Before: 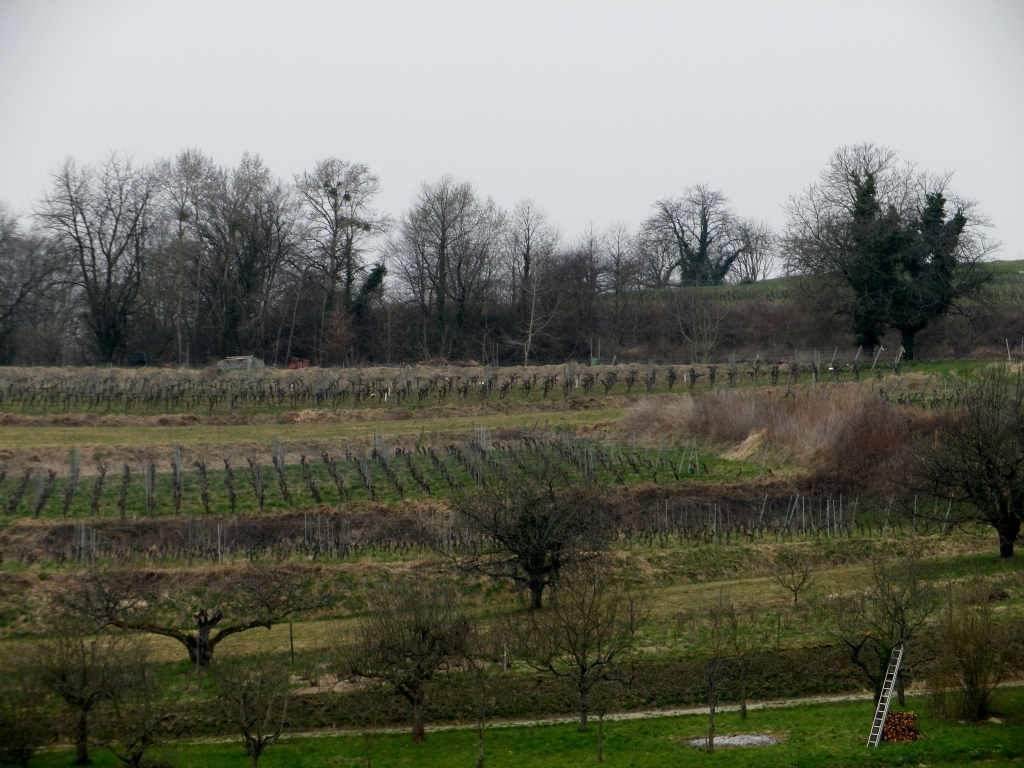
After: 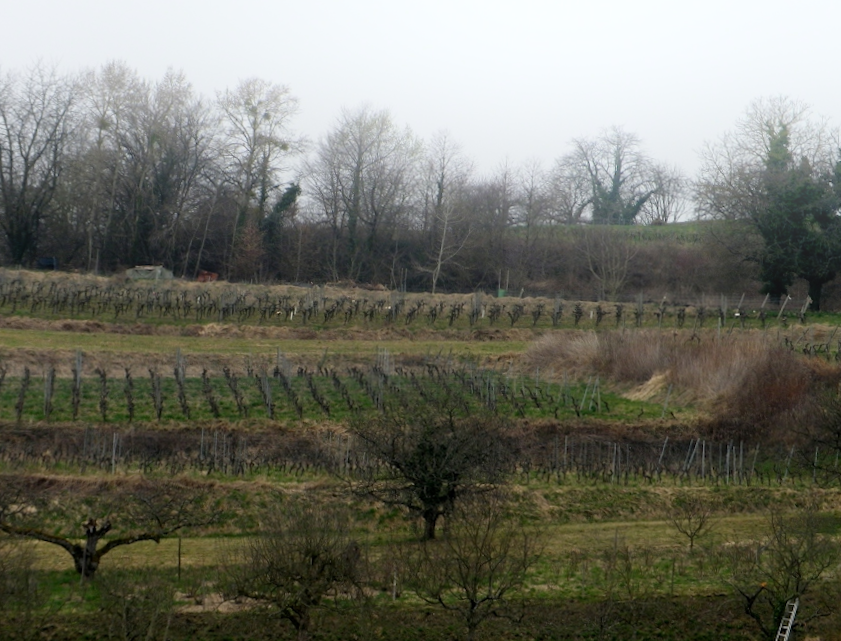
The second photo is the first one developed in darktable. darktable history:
bloom: on, module defaults
crop and rotate: angle -3.27°, left 5.211%, top 5.211%, right 4.607%, bottom 4.607%
rotate and perspective: rotation 0.226°, lens shift (vertical) -0.042, crop left 0.023, crop right 0.982, crop top 0.006, crop bottom 0.994
